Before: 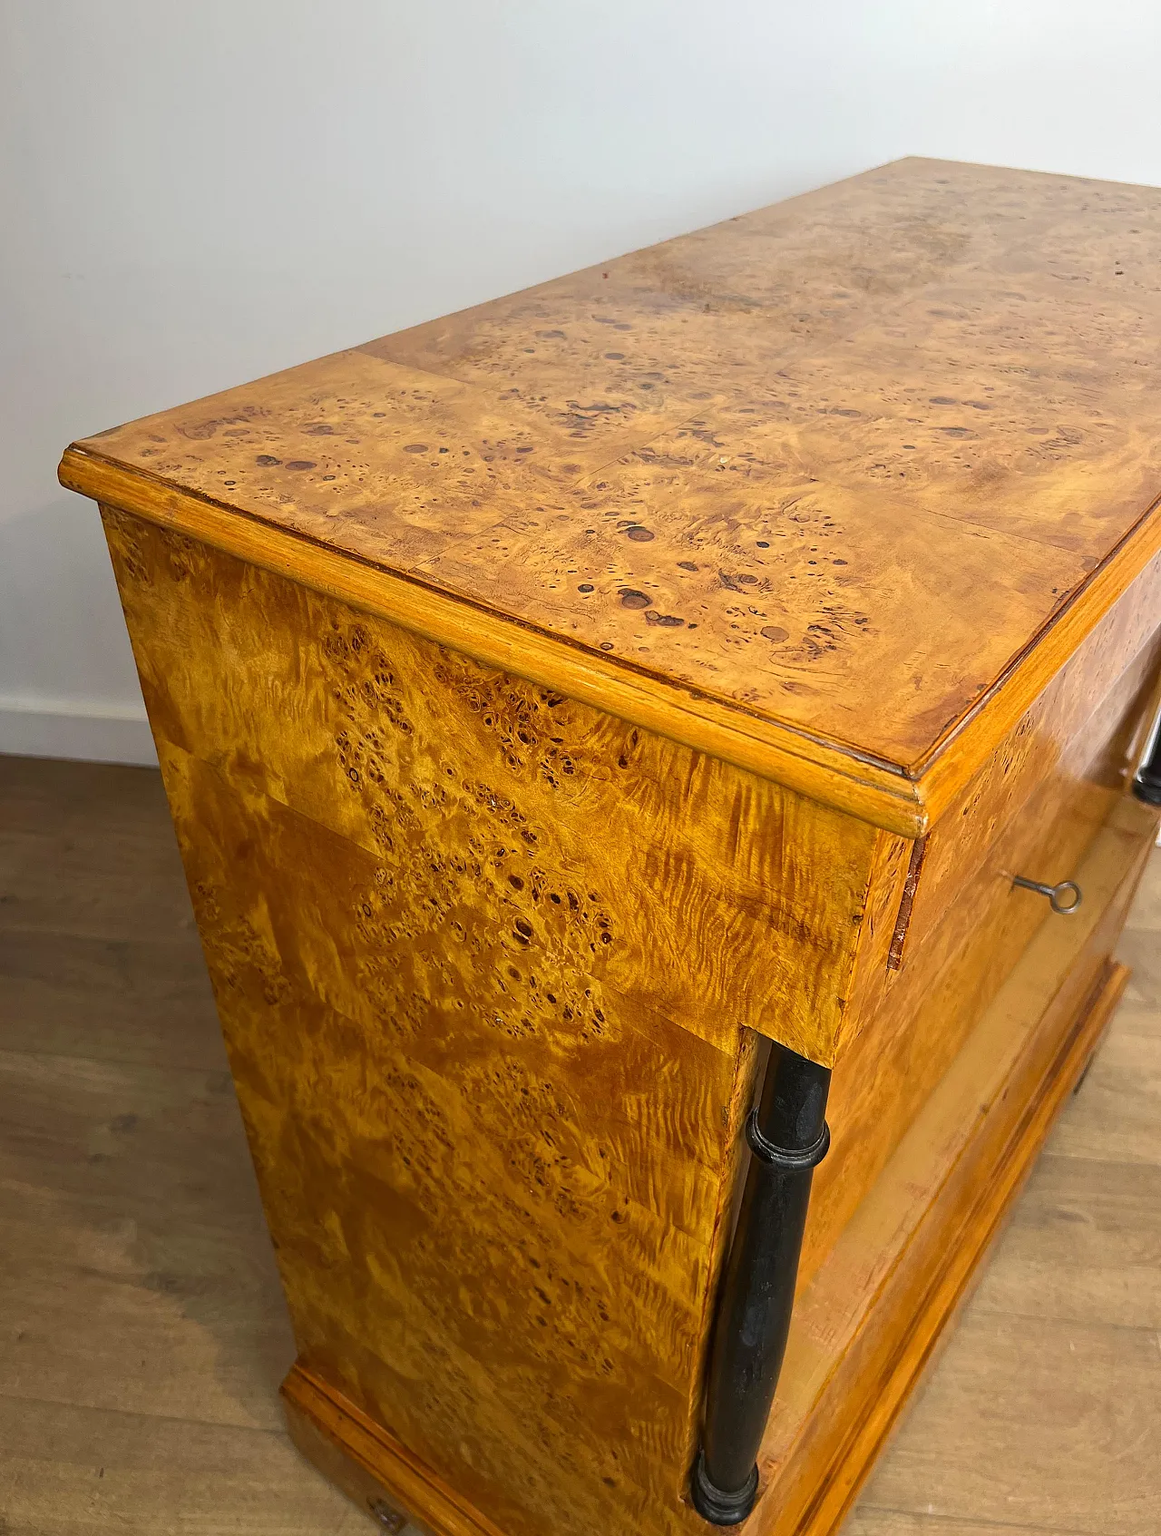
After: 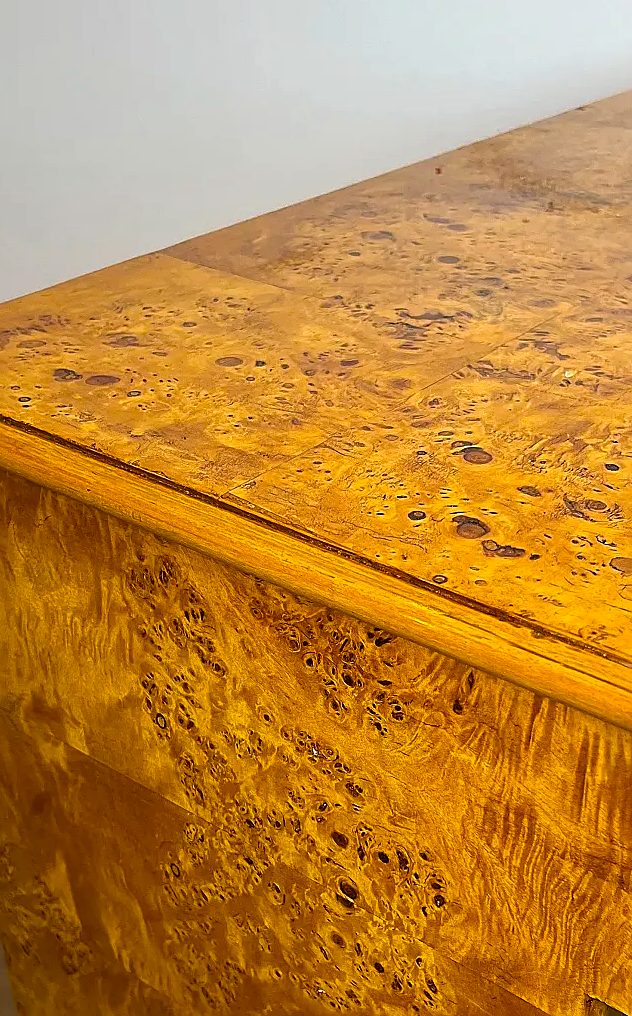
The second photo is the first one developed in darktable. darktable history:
shadows and highlights: shadows 29.4, highlights -29.63, low approximation 0.01, soften with gaussian
crop: left 17.906%, top 7.911%, right 32.645%, bottom 32.043%
color balance rgb: perceptual saturation grading › global saturation 29.962%, perceptual brilliance grading › global brilliance 2.844%
sharpen: on, module defaults
